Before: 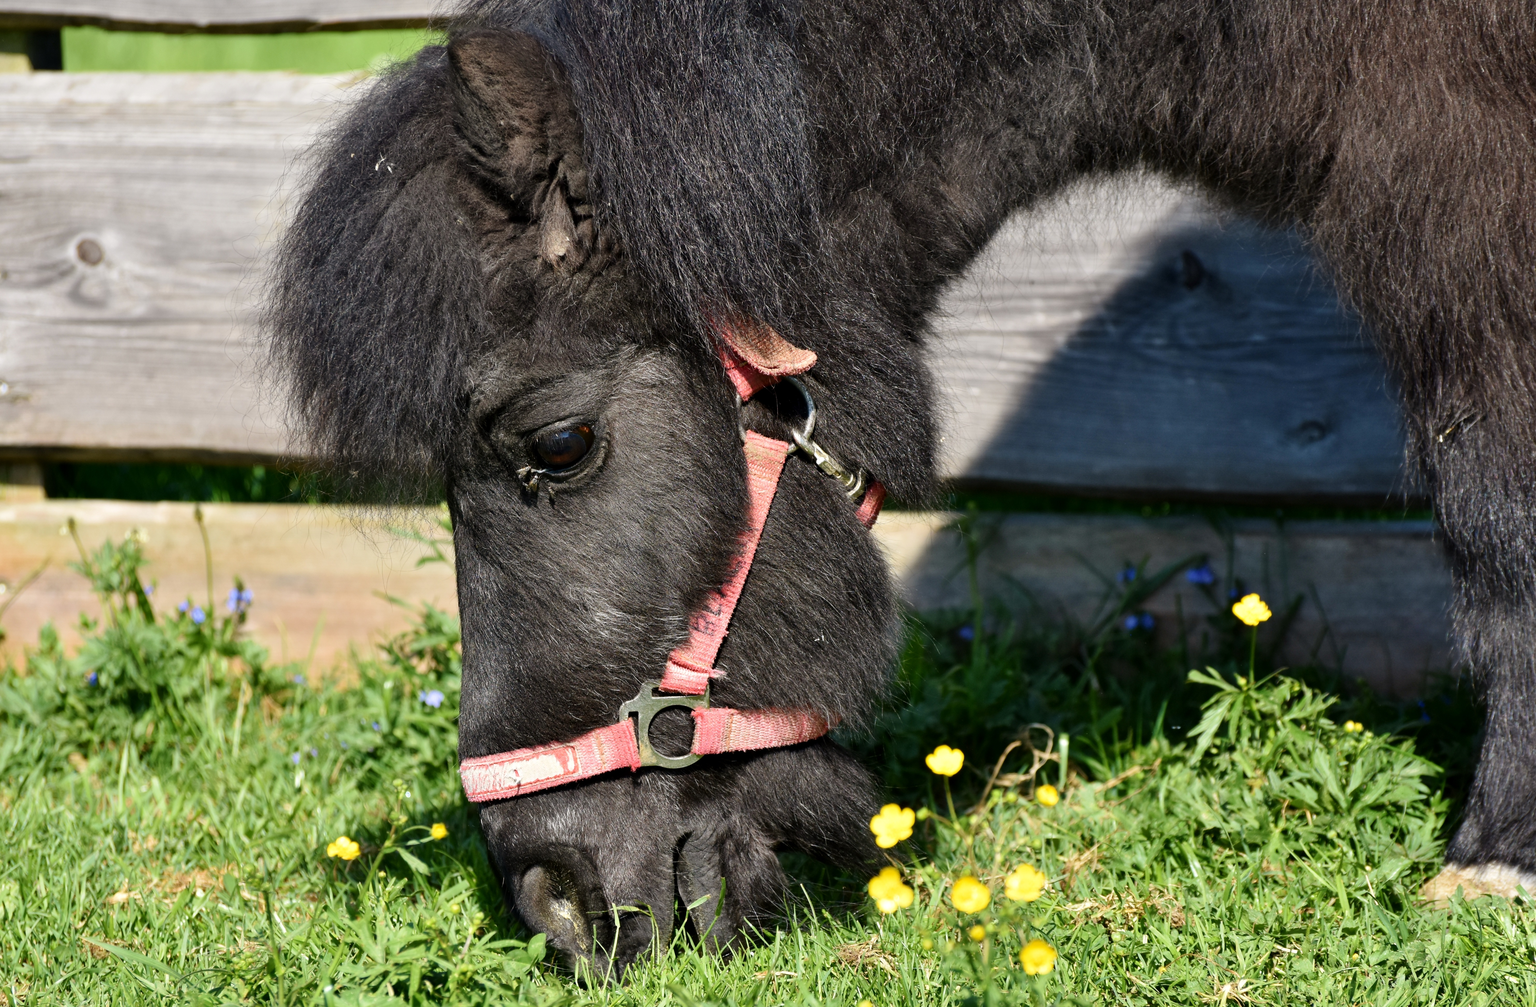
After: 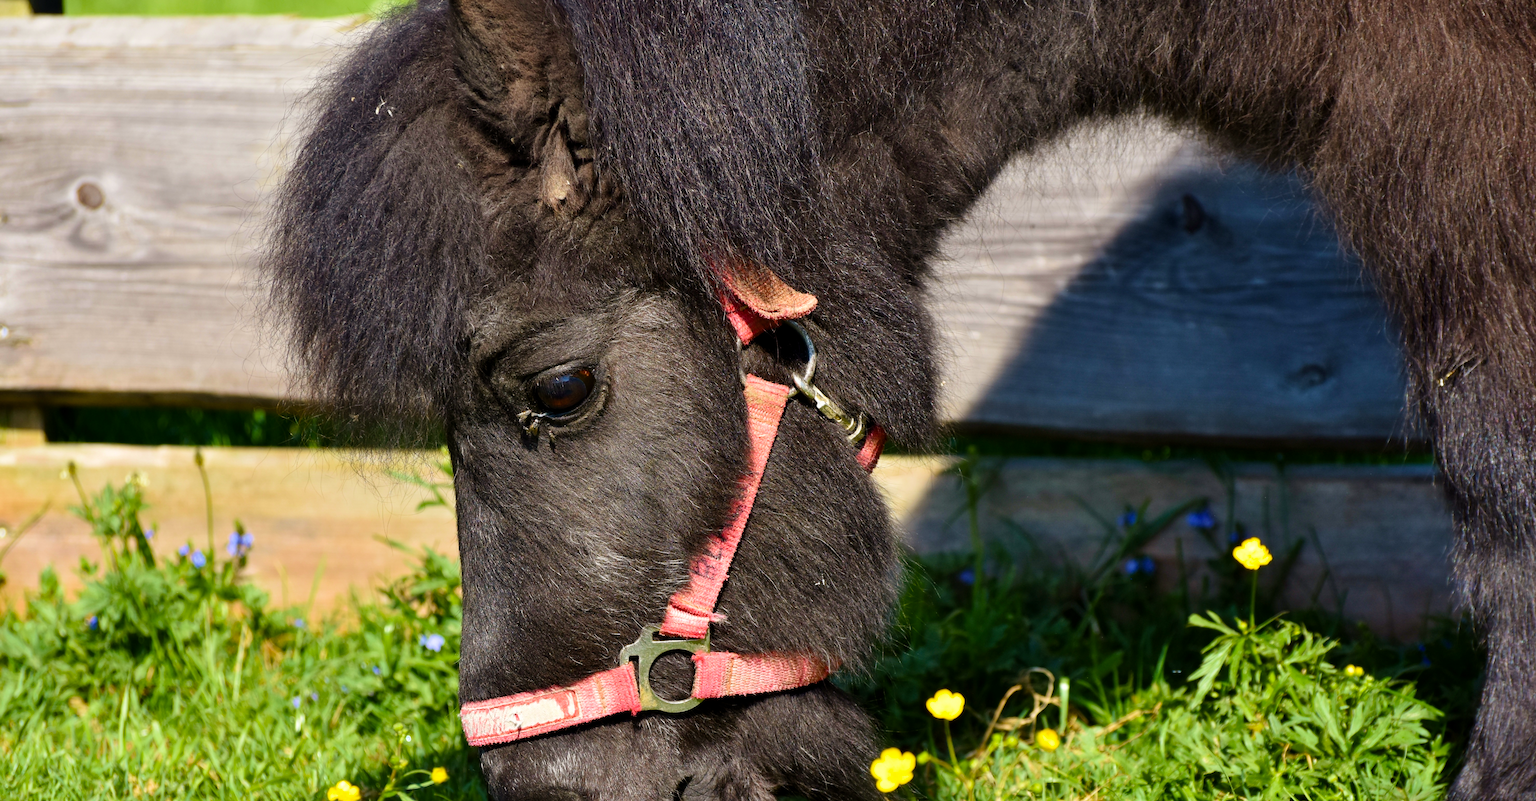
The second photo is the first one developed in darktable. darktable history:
velvia: on, module defaults
color balance rgb: power › chroma 0.309%, power › hue 22.78°, perceptual saturation grading › global saturation 31.083%
crop and rotate: top 5.655%, bottom 14.751%
